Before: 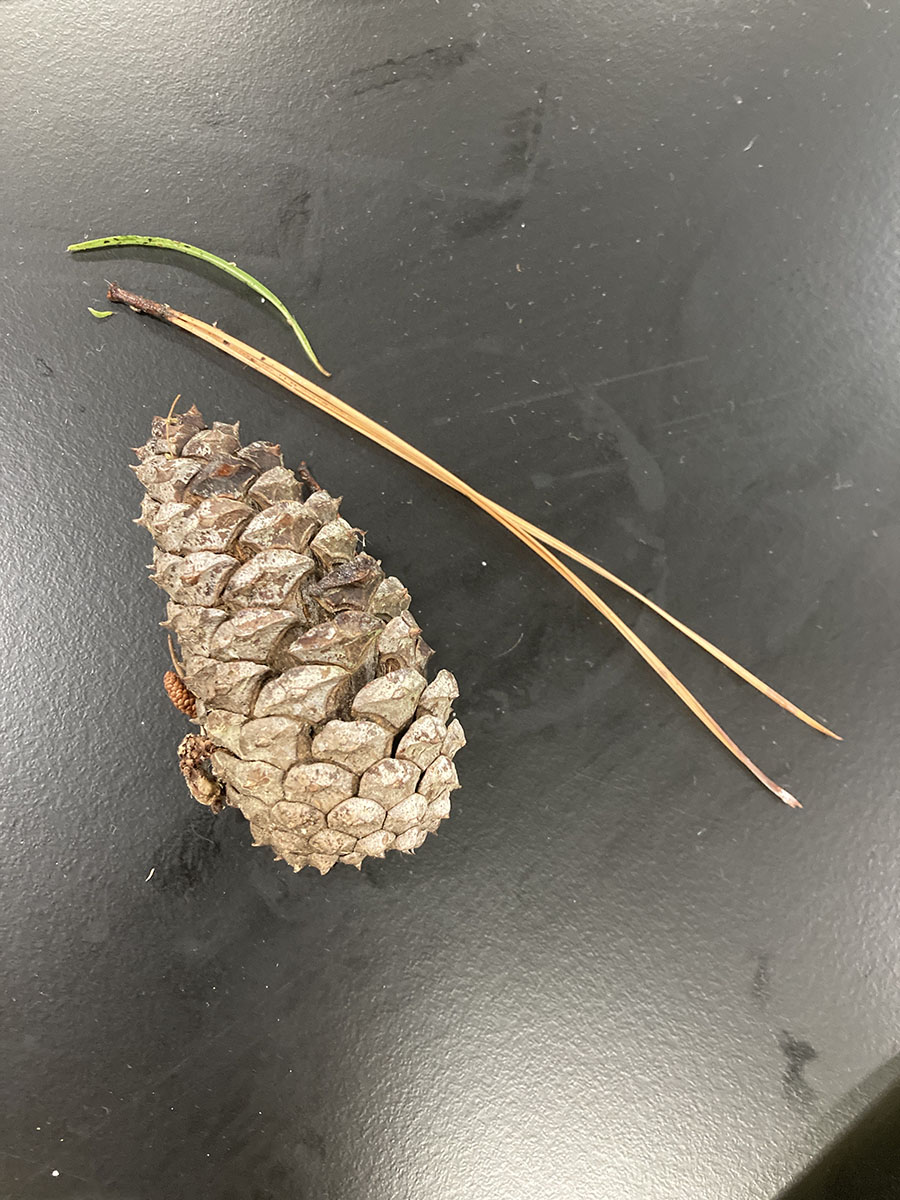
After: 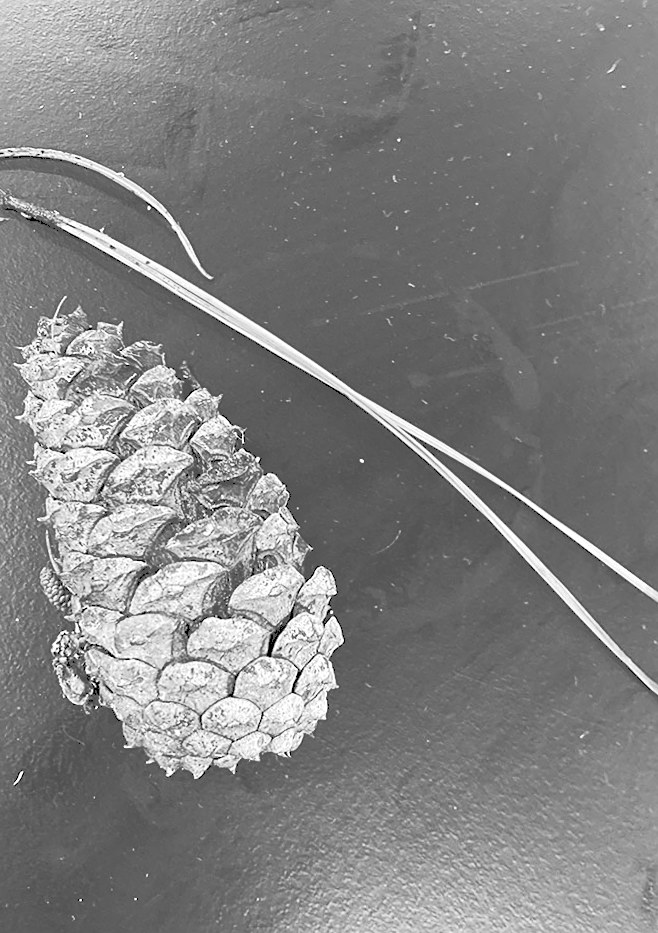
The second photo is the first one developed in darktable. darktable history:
sharpen: on, module defaults
exposure: compensate highlight preservation false
monochrome: a 1.94, b -0.638
rotate and perspective: rotation 0.215°, lens shift (vertical) -0.139, crop left 0.069, crop right 0.939, crop top 0.002, crop bottom 0.996
crop and rotate: left 10.77%, top 5.1%, right 10.41%, bottom 16.76%
tone curve: curves: ch0 [(0, 0) (0.003, 0.334) (0.011, 0.338) (0.025, 0.338) (0.044, 0.338) (0.069, 0.339) (0.1, 0.342) (0.136, 0.343) (0.177, 0.349) (0.224, 0.36) (0.277, 0.385) (0.335, 0.42) (0.399, 0.465) (0.468, 0.535) (0.543, 0.632) (0.623, 0.73) (0.709, 0.814) (0.801, 0.879) (0.898, 0.935) (1, 1)], preserve colors none
